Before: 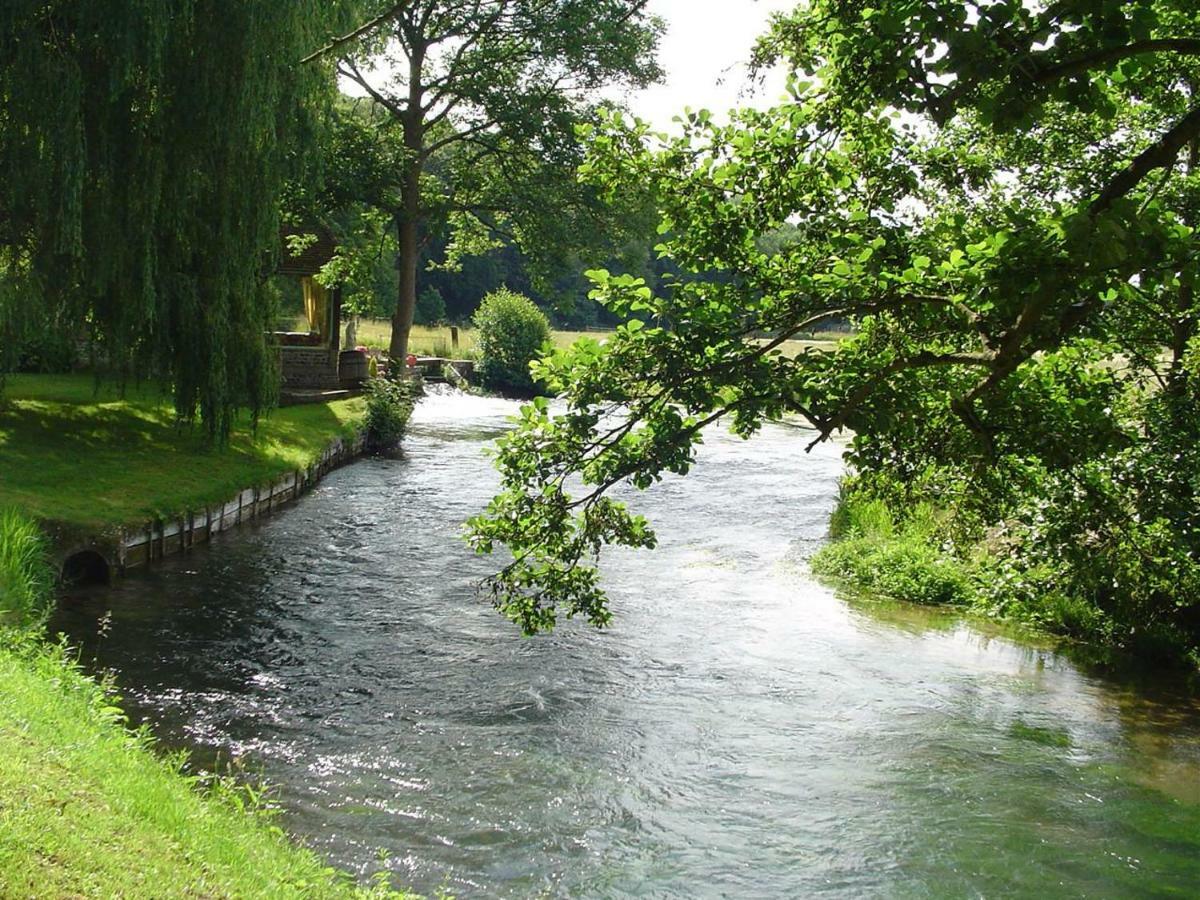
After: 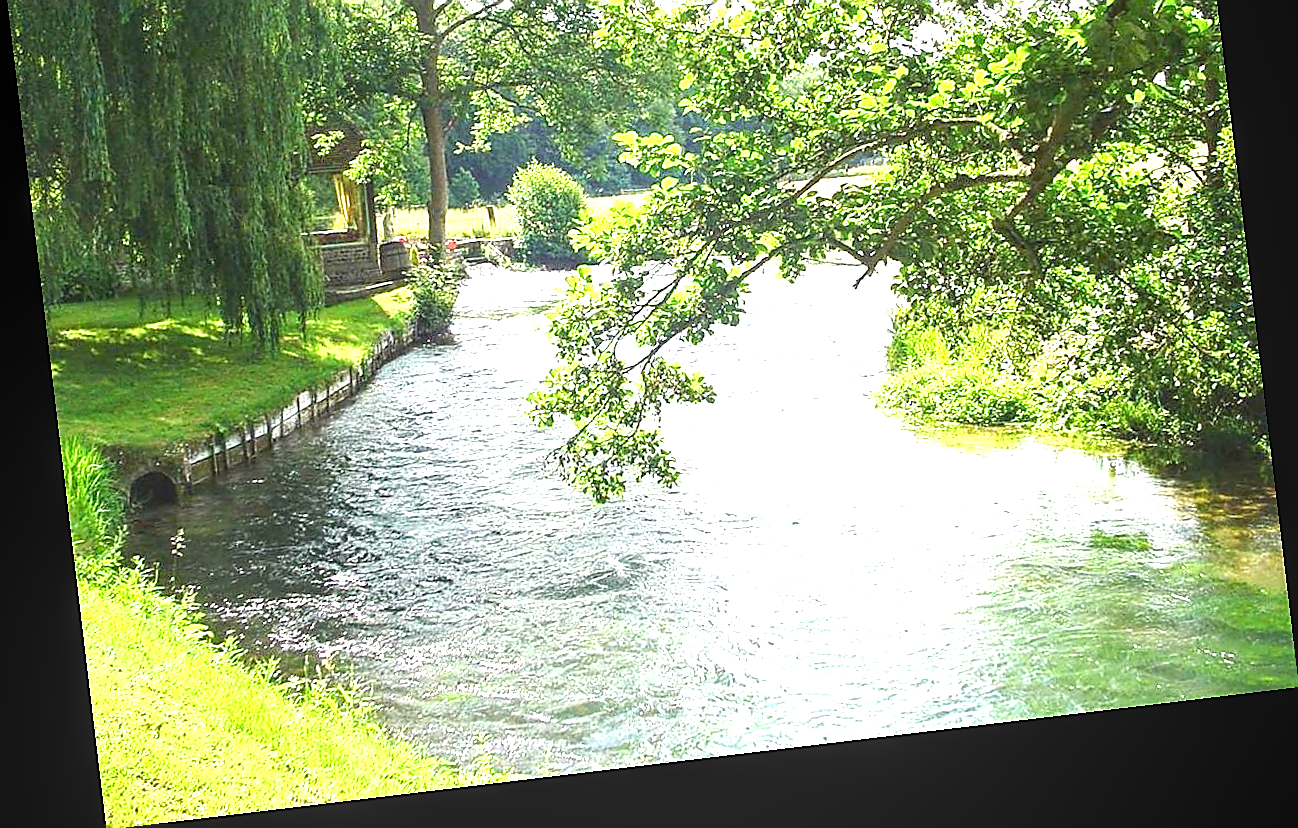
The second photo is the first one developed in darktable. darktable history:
tone equalizer: on, module defaults
local contrast: detail 110%
crop and rotate: top 19.998%
exposure: exposure 2.04 EV, compensate highlight preservation false
white balance: red 1, blue 1
rotate and perspective: rotation -6.83°, automatic cropping off
sharpen: radius 1.4, amount 1.25, threshold 0.7
